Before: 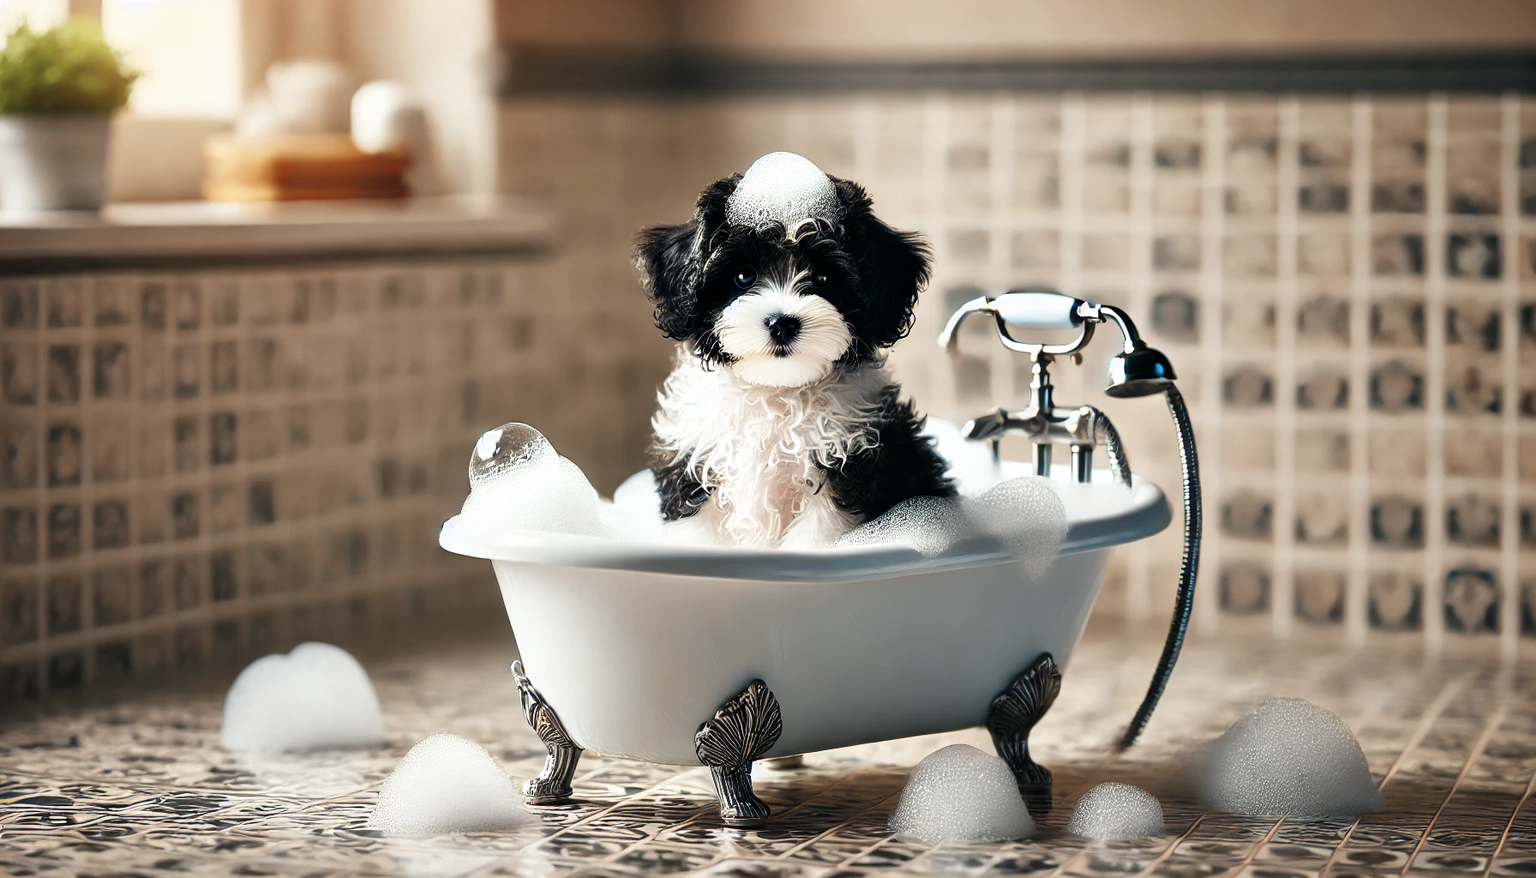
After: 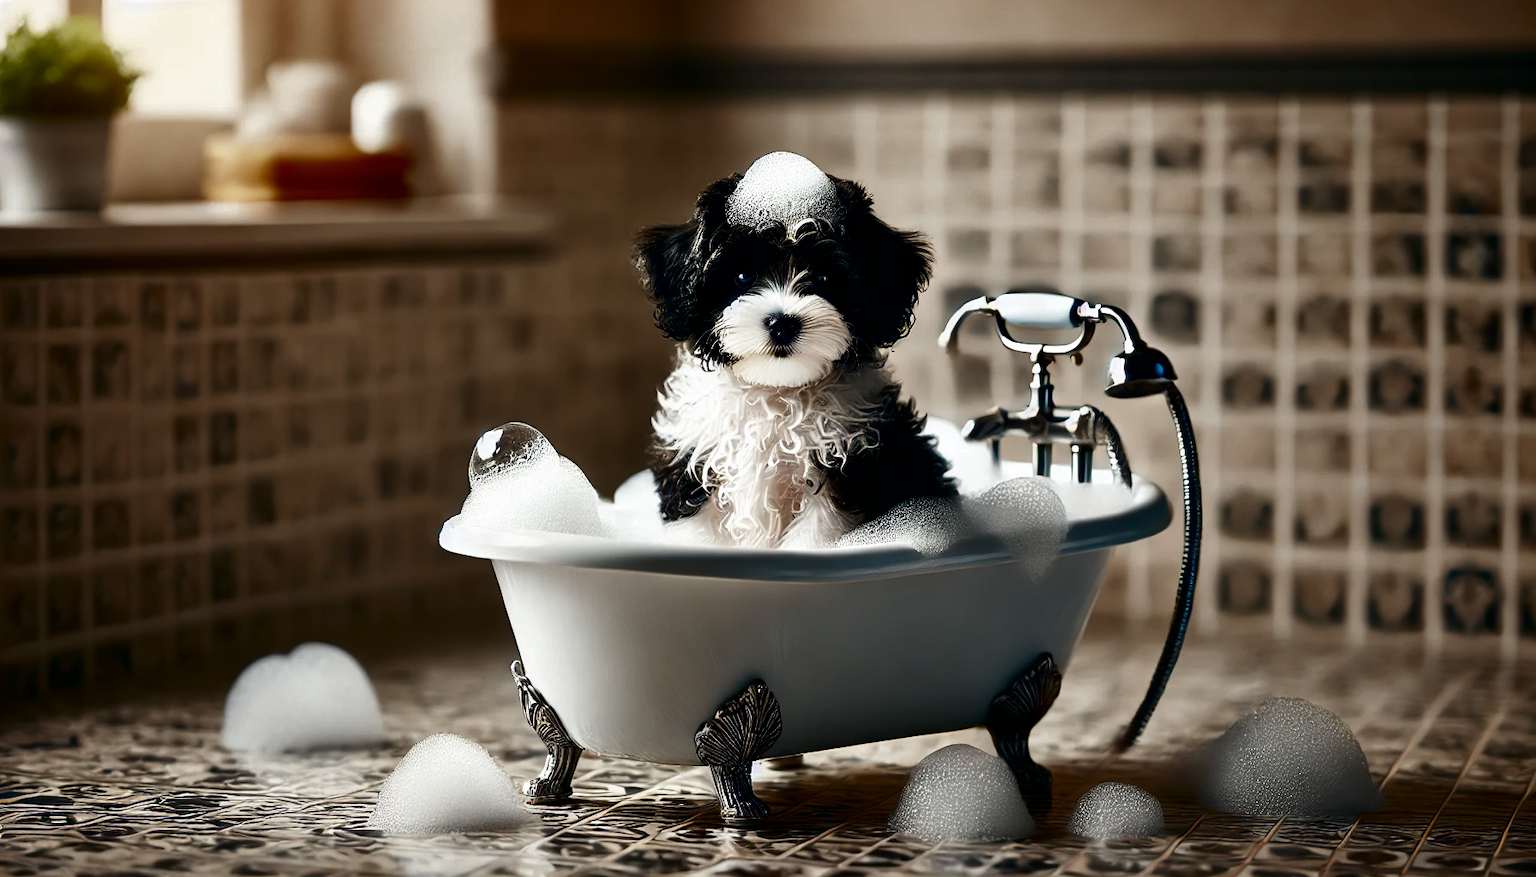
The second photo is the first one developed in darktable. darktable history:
contrast brightness saturation: brightness -0.529
